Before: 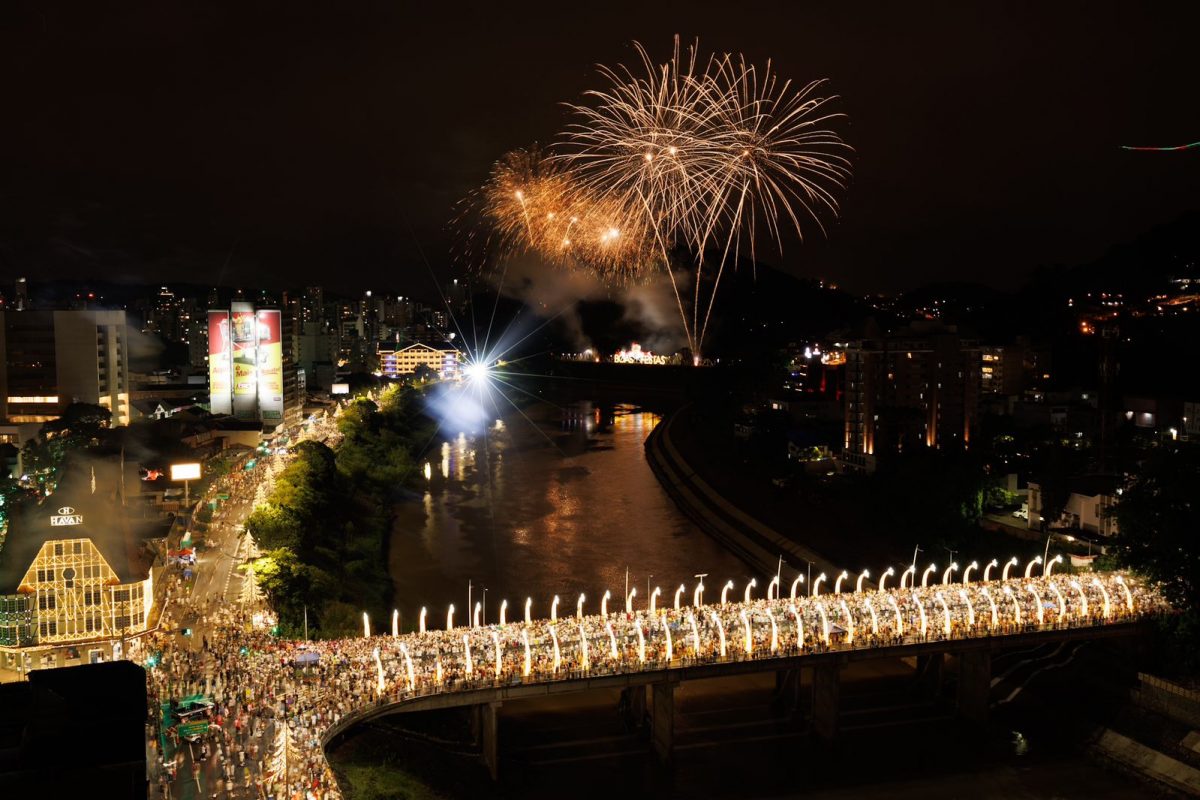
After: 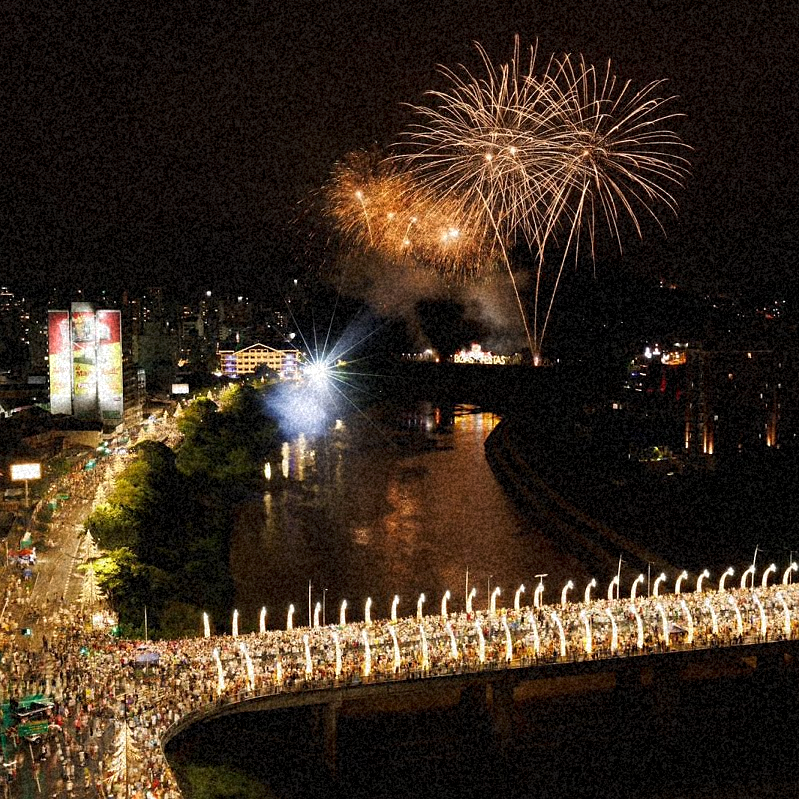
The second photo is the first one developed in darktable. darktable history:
crop and rotate: left 13.409%, right 19.924%
sharpen: radius 1, threshold 1
grain: coarseness 46.9 ISO, strength 50.21%, mid-tones bias 0%
